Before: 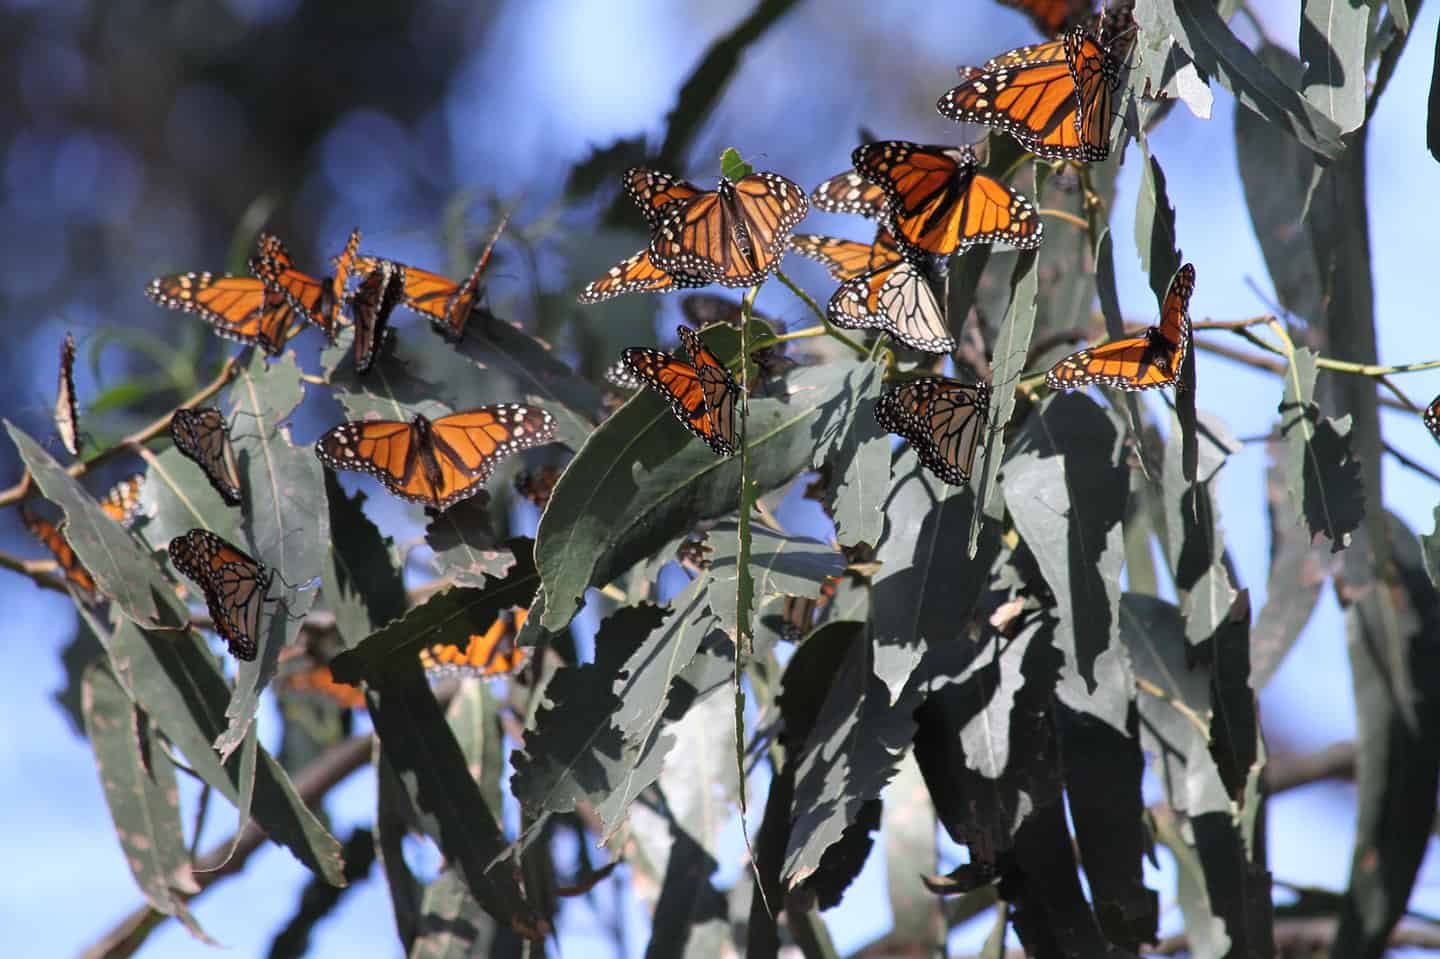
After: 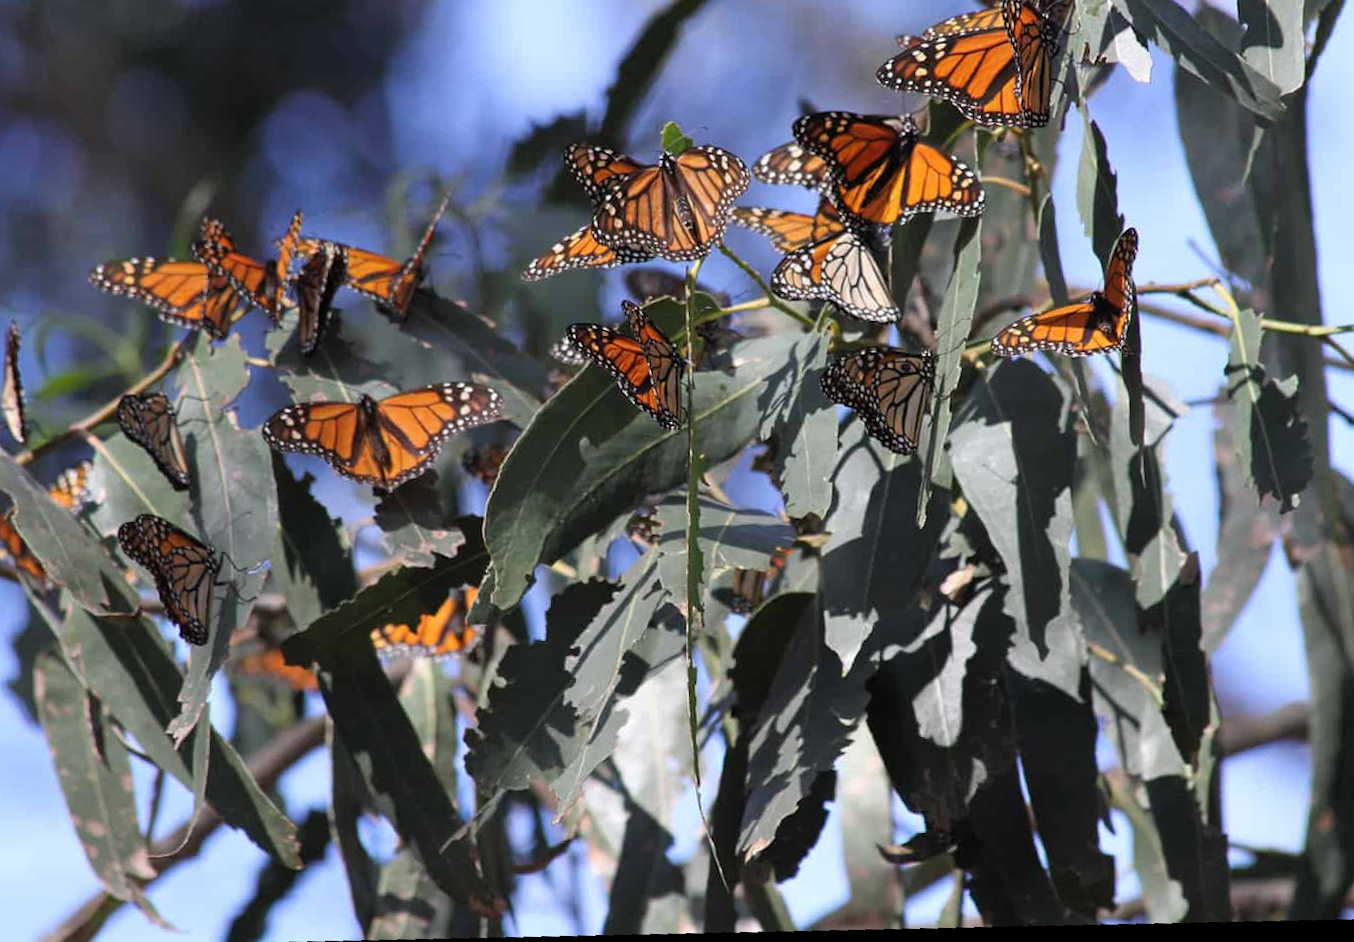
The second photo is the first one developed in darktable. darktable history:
crop and rotate: angle -1.96°, left 3.097%, top 4.154%, right 1.586%, bottom 0.529%
rotate and perspective: rotation -3.18°, automatic cropping off
